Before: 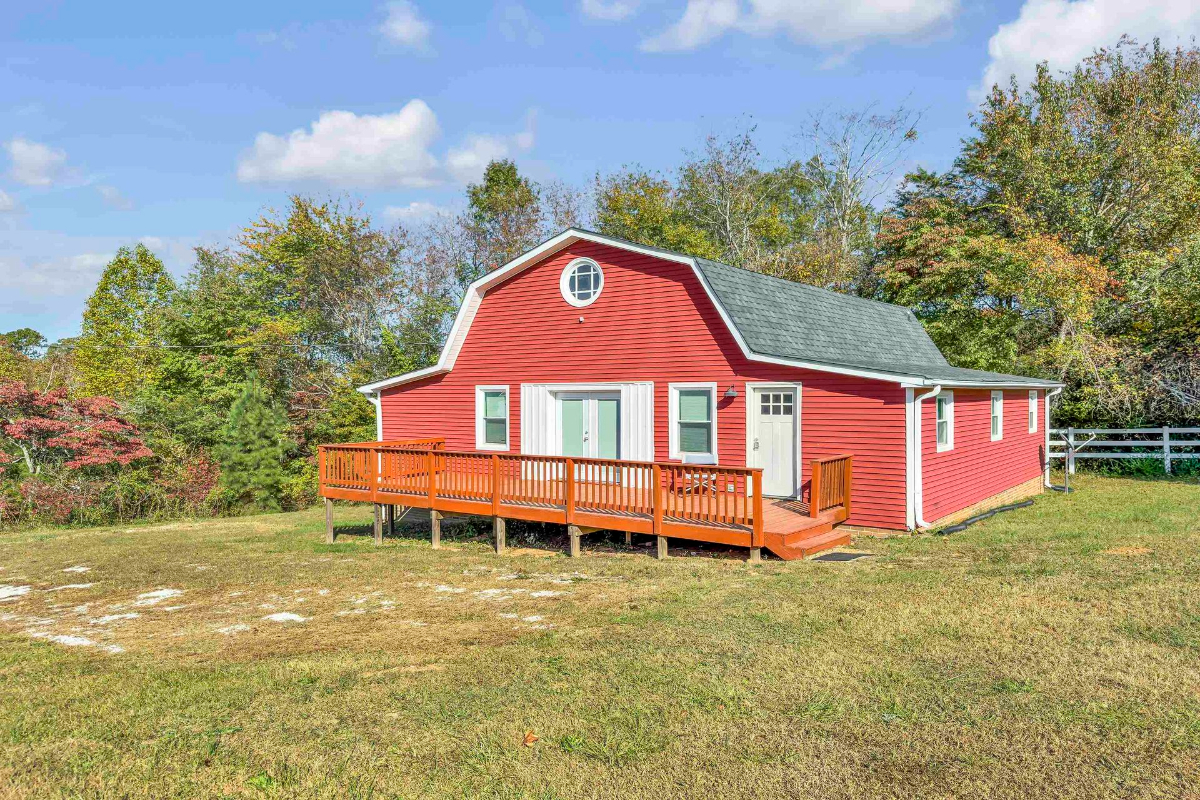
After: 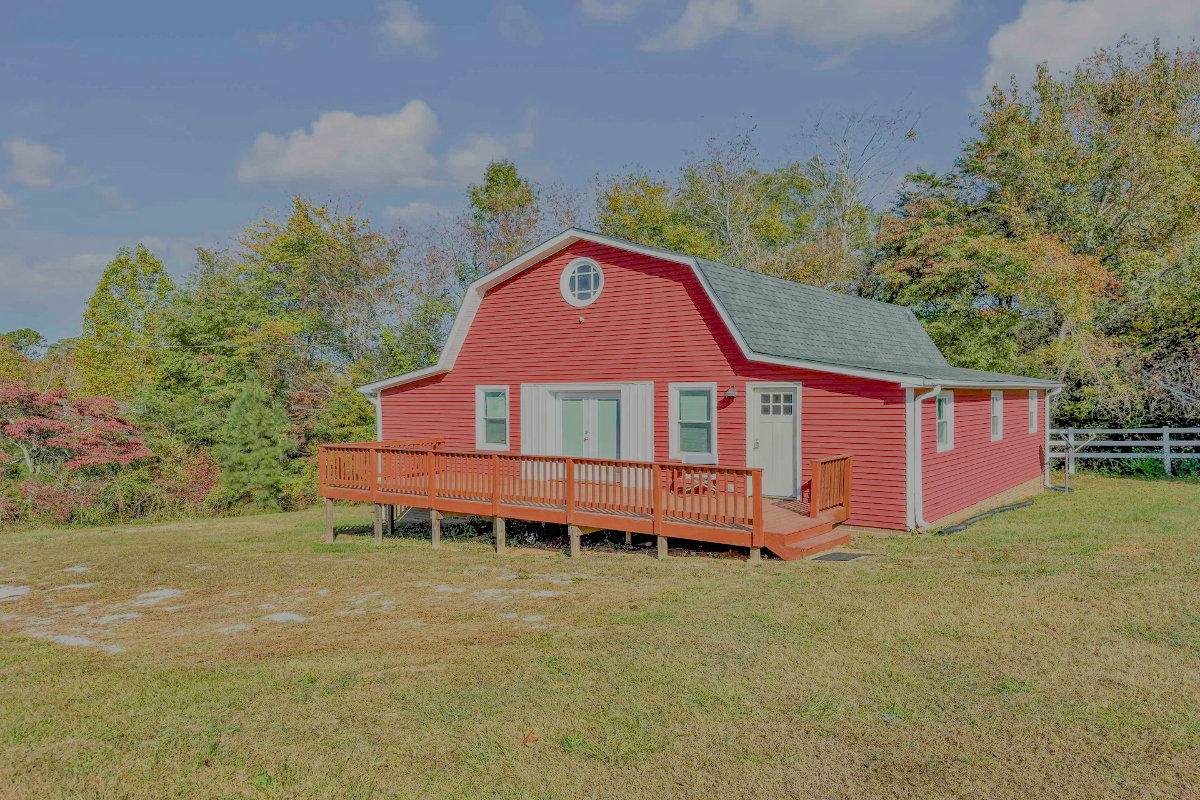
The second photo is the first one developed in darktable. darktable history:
shadows and highlights: shadows 20.39, highlights -20.29, soften with gaussian
exposure: black level correction 0.01, exposure 0.017 EV, compensate exposure bias true, compensate highlight preservation false
haze removal: compatibility mode true, adaptive false
filmic rgb: black relative exposure -7.98 EV, white relative exposure 8.06 EV, target black luminance 0%, hardness 2.51, latitude 75.79%, contrast 0.551, shadows ↔ highlights balance 0.012%
